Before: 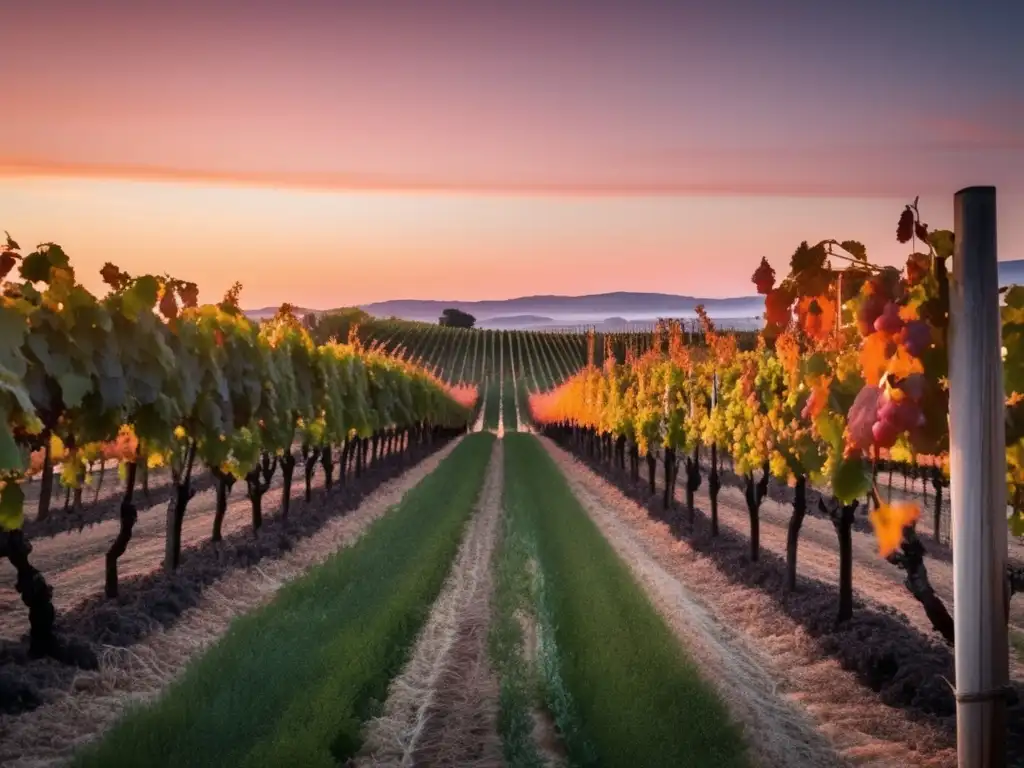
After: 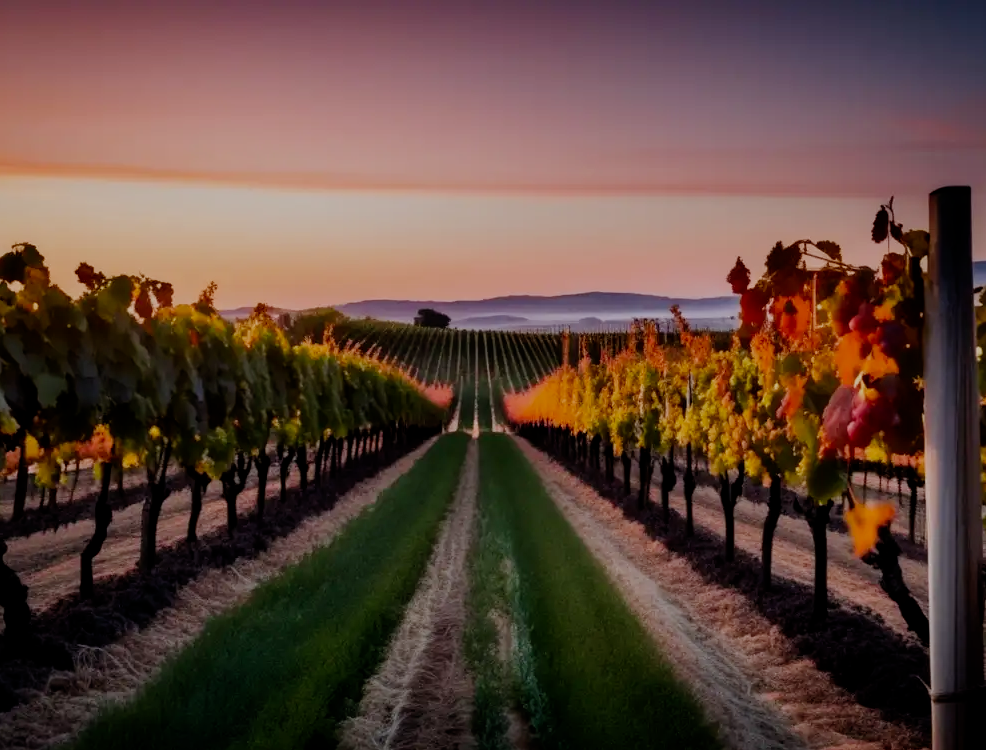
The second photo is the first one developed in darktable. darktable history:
filmic rgb: middle gray luminance 29%, black relative exposure -10.3 EV, white relative exposure 5.5 EV, threshold 6 EV, target black luminance 0%, hardness 3.95, latitude 2.04%, contrast 1.132, highlights saturation mix 5%, shadows ↔ highlights balance 15.11%, add noise in highlights 0, preserve chrominance no, color science v3 (2019), use custom middle-gray values true, iterations of high-quality reconstruction 0, contrast in highlights soft, enable highlight reconstruction true
crop and rotate: left 2.536%, right 1.107%, bottom 2.246%
